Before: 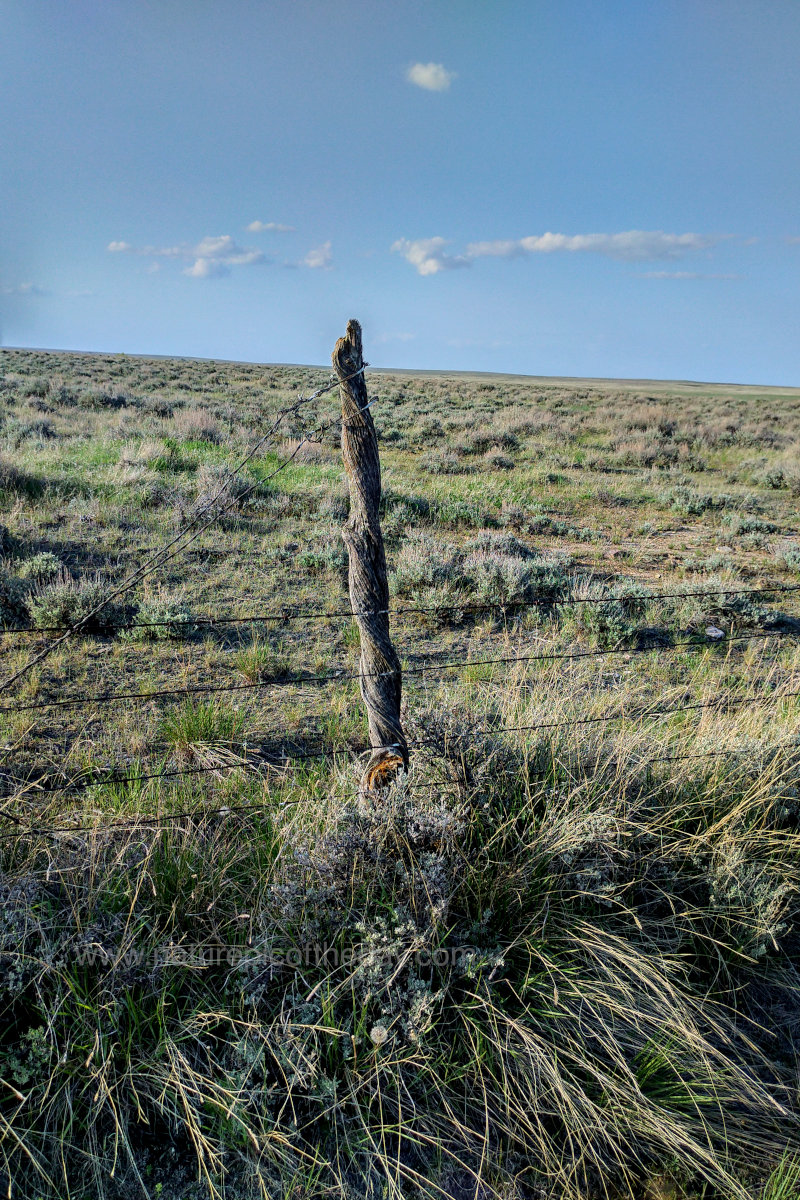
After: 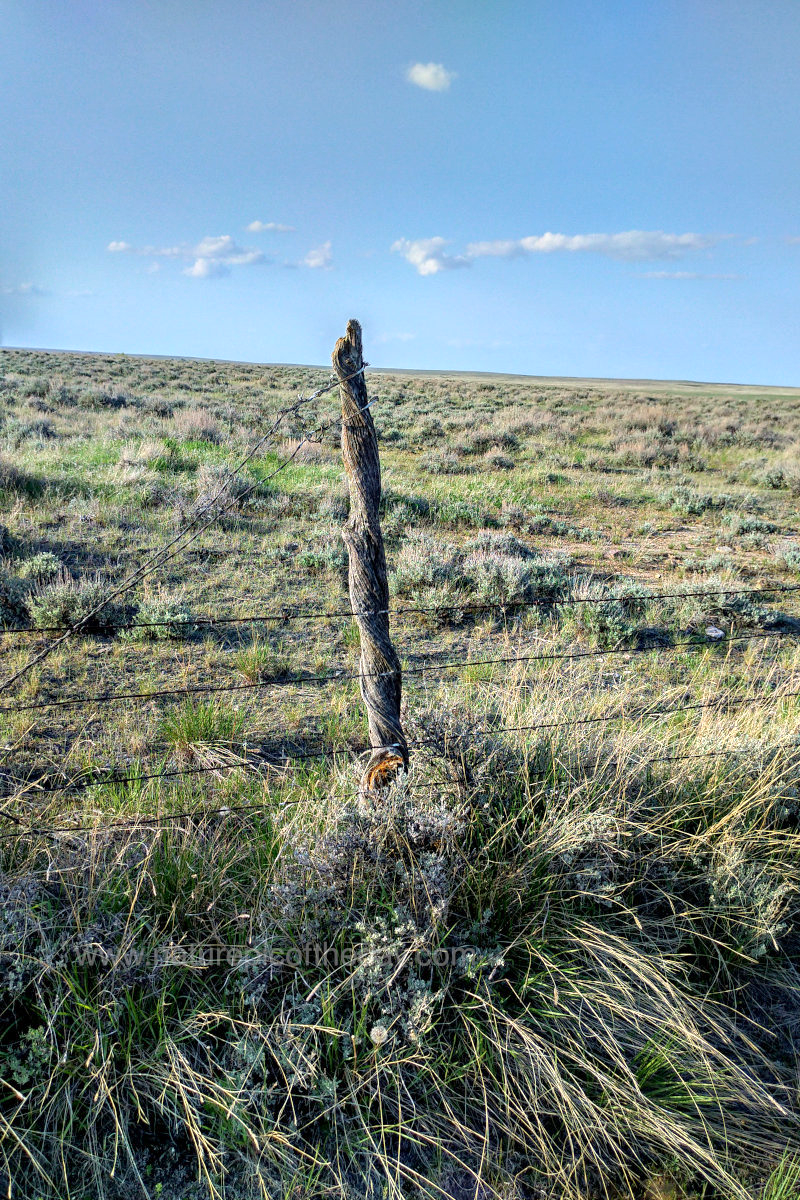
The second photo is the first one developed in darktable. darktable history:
exposure: exposure 0.485 EV, compensate highlight preservation false
rgb curve: curves: ch0 [(0, 0) (0.053, 0.068) (0.122, 0.128) (1, 1)]
